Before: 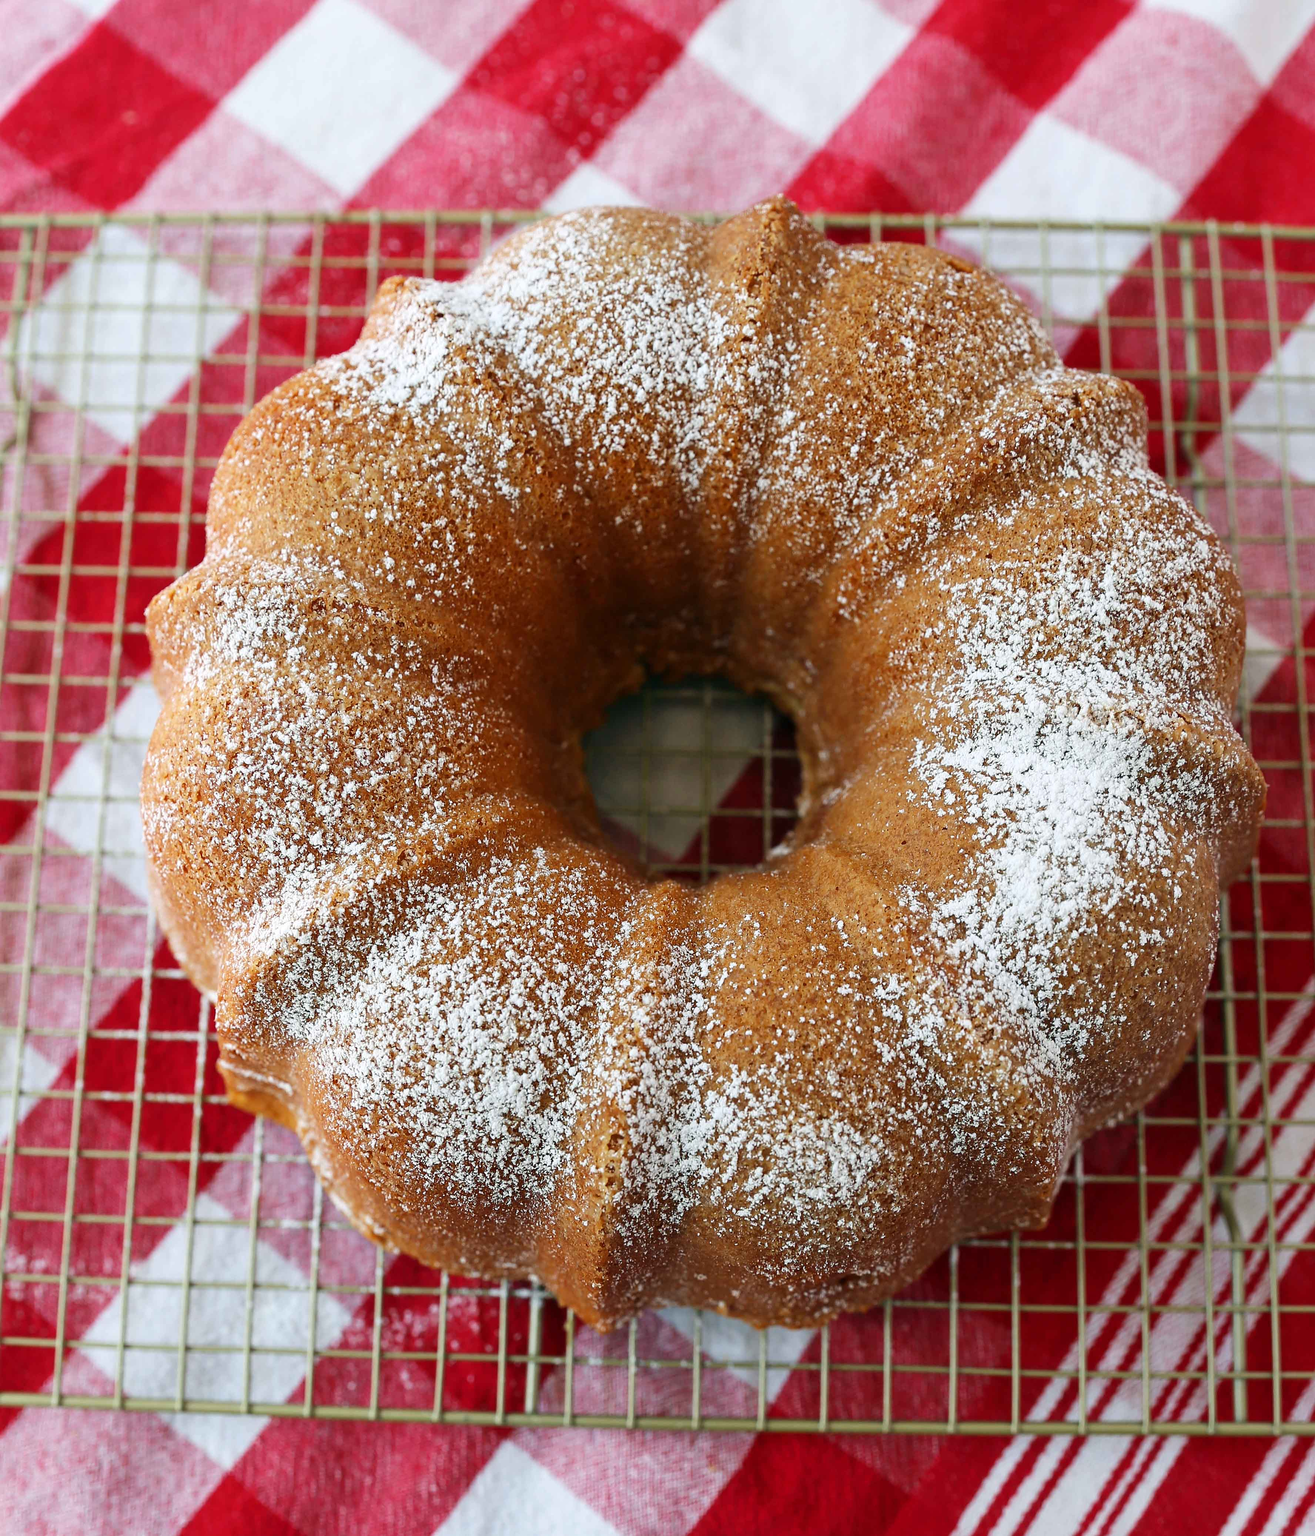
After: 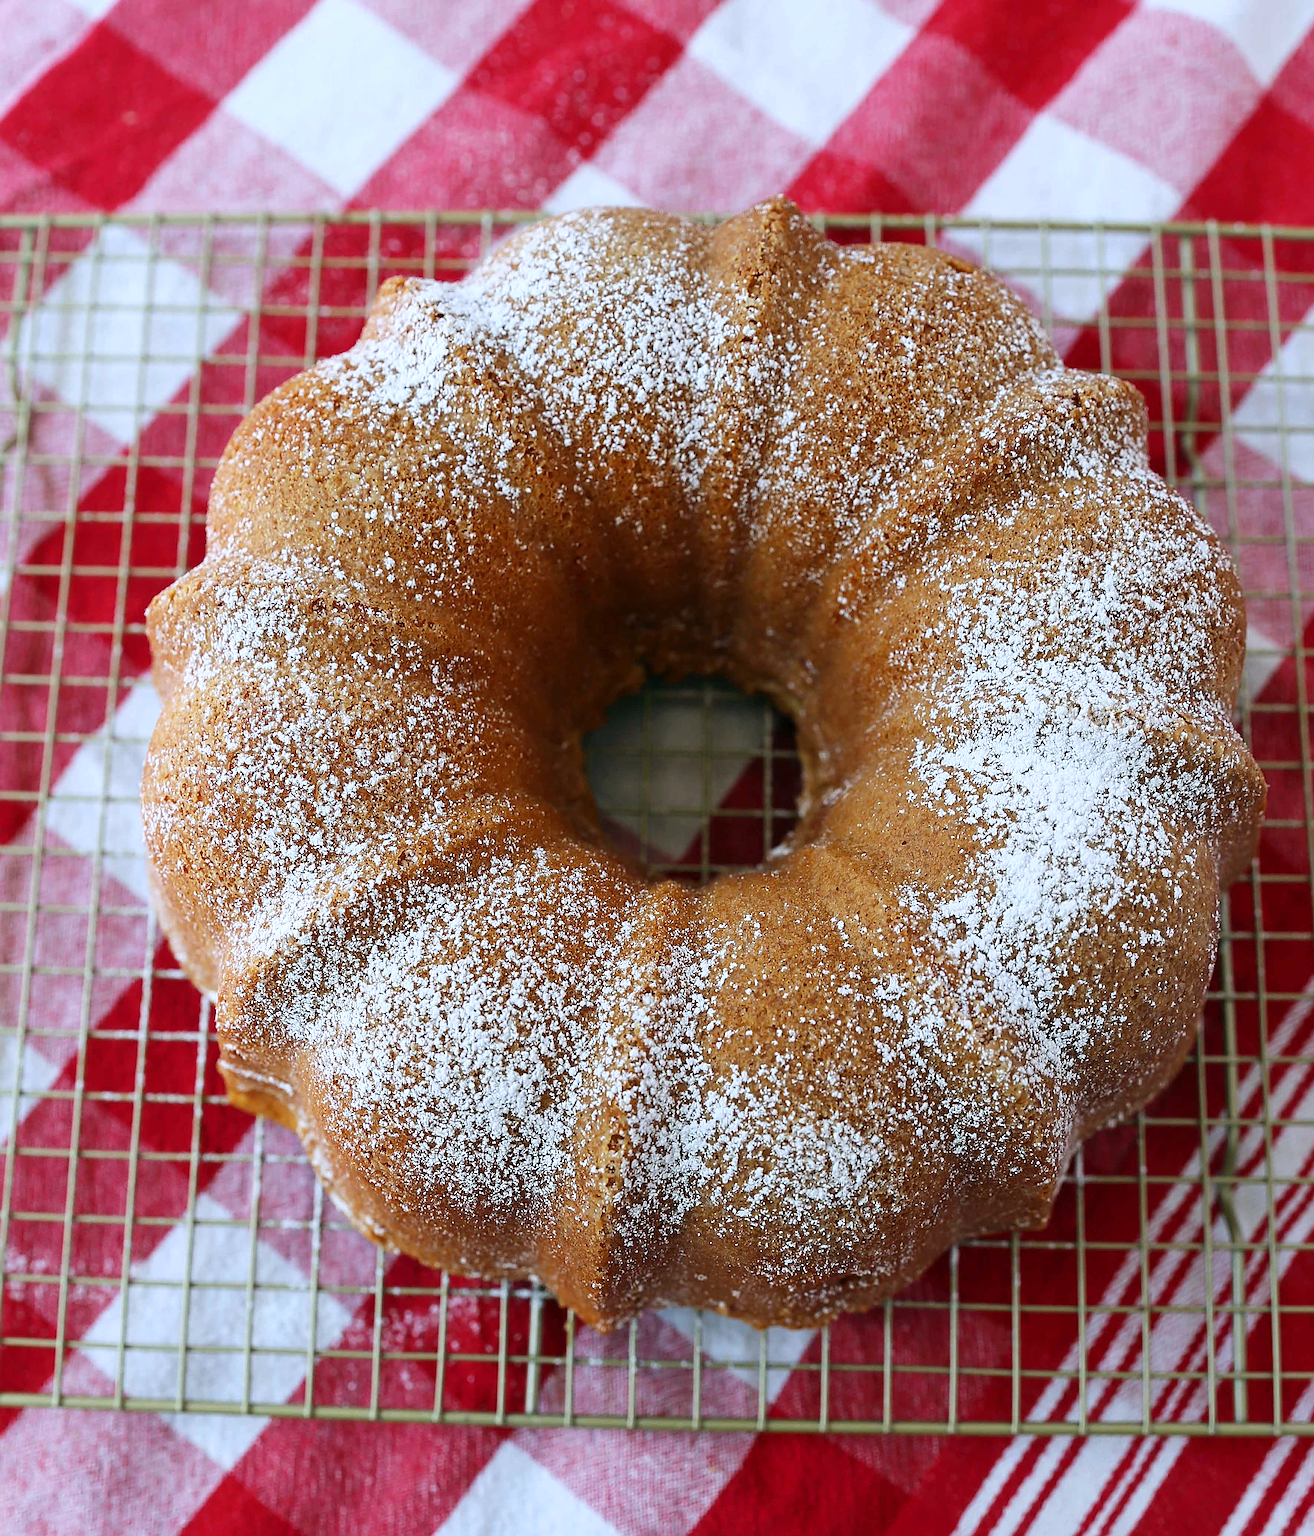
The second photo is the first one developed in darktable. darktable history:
white balance: red 0.954, blue 1.079
sharpen: radius 2.531, amount 0.628
